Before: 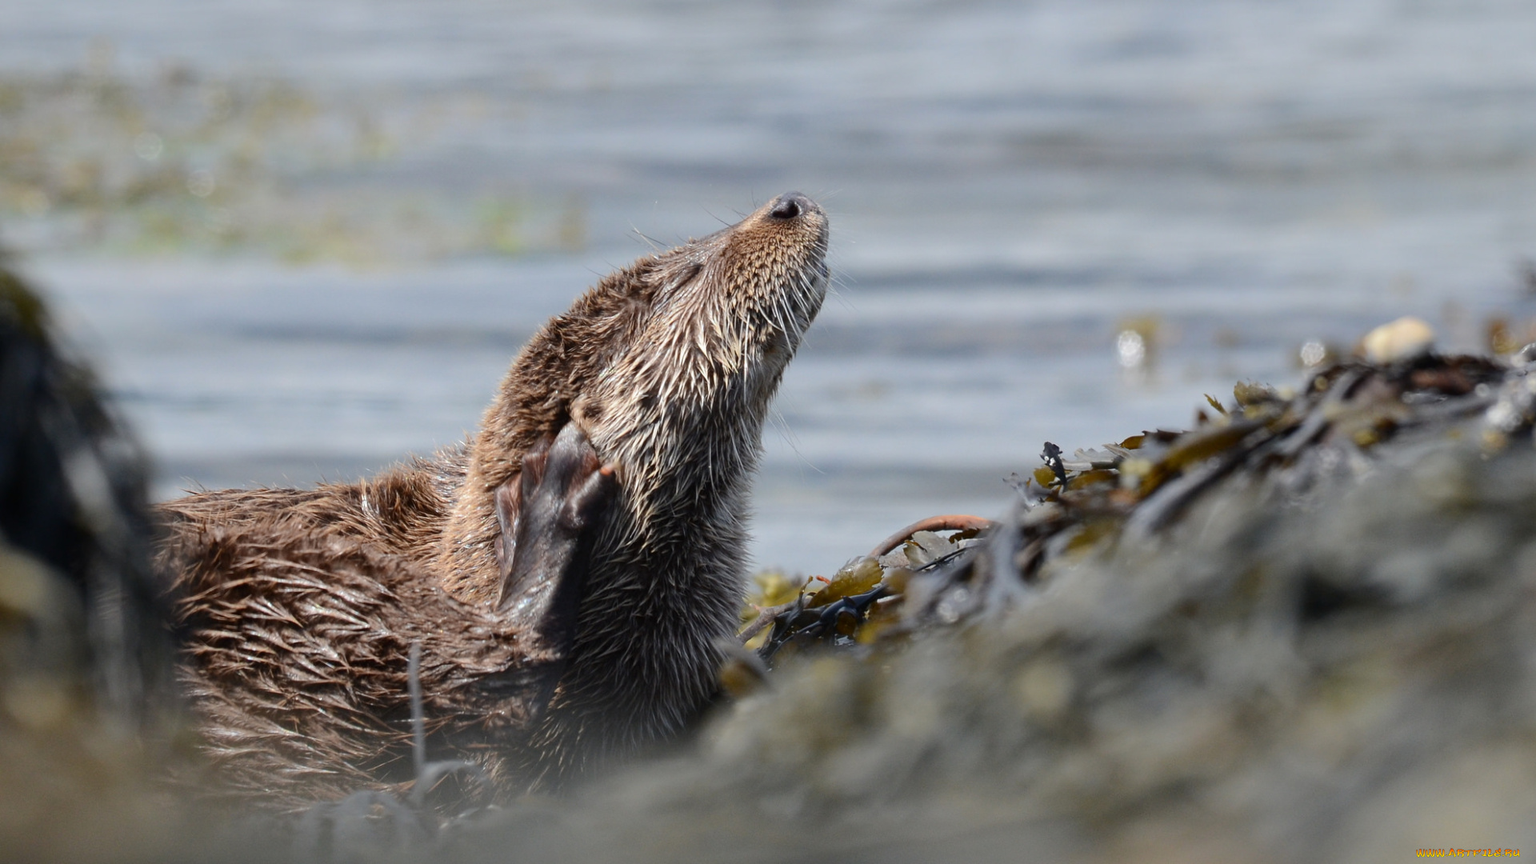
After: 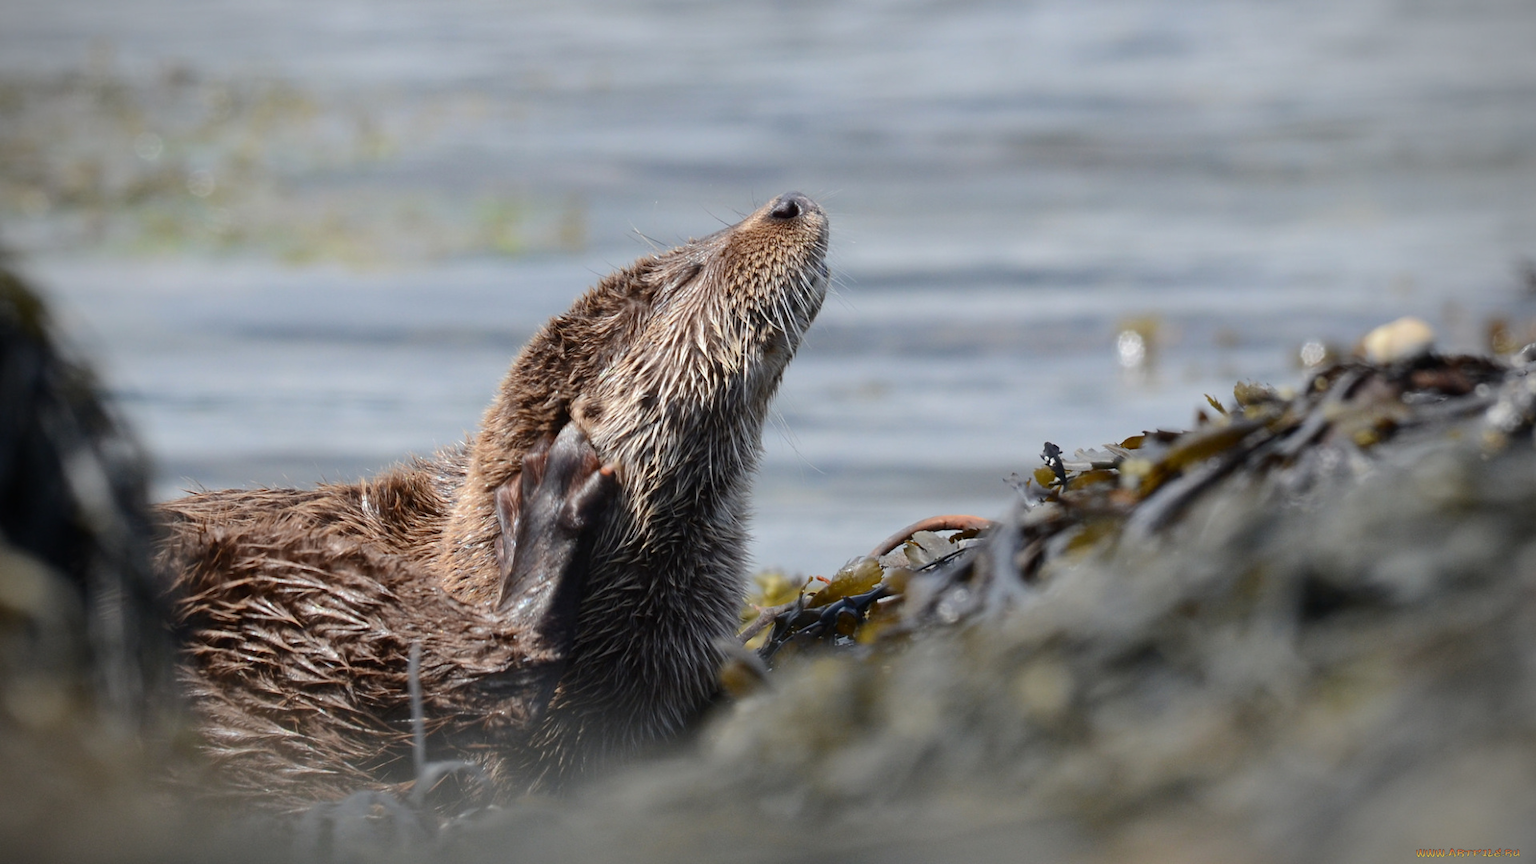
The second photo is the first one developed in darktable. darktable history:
vignetting: width/height ratio 1.094, unbound false
